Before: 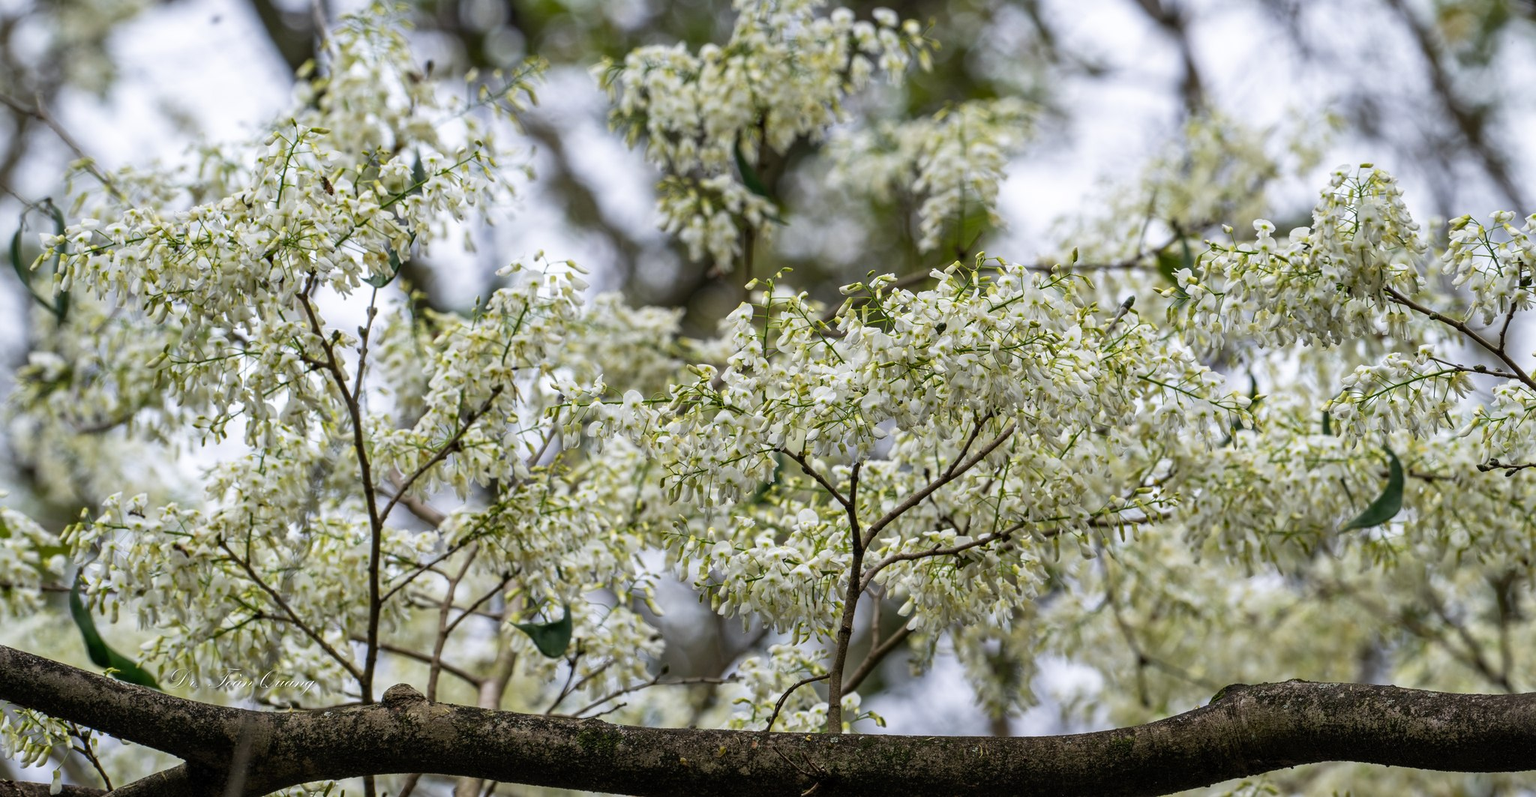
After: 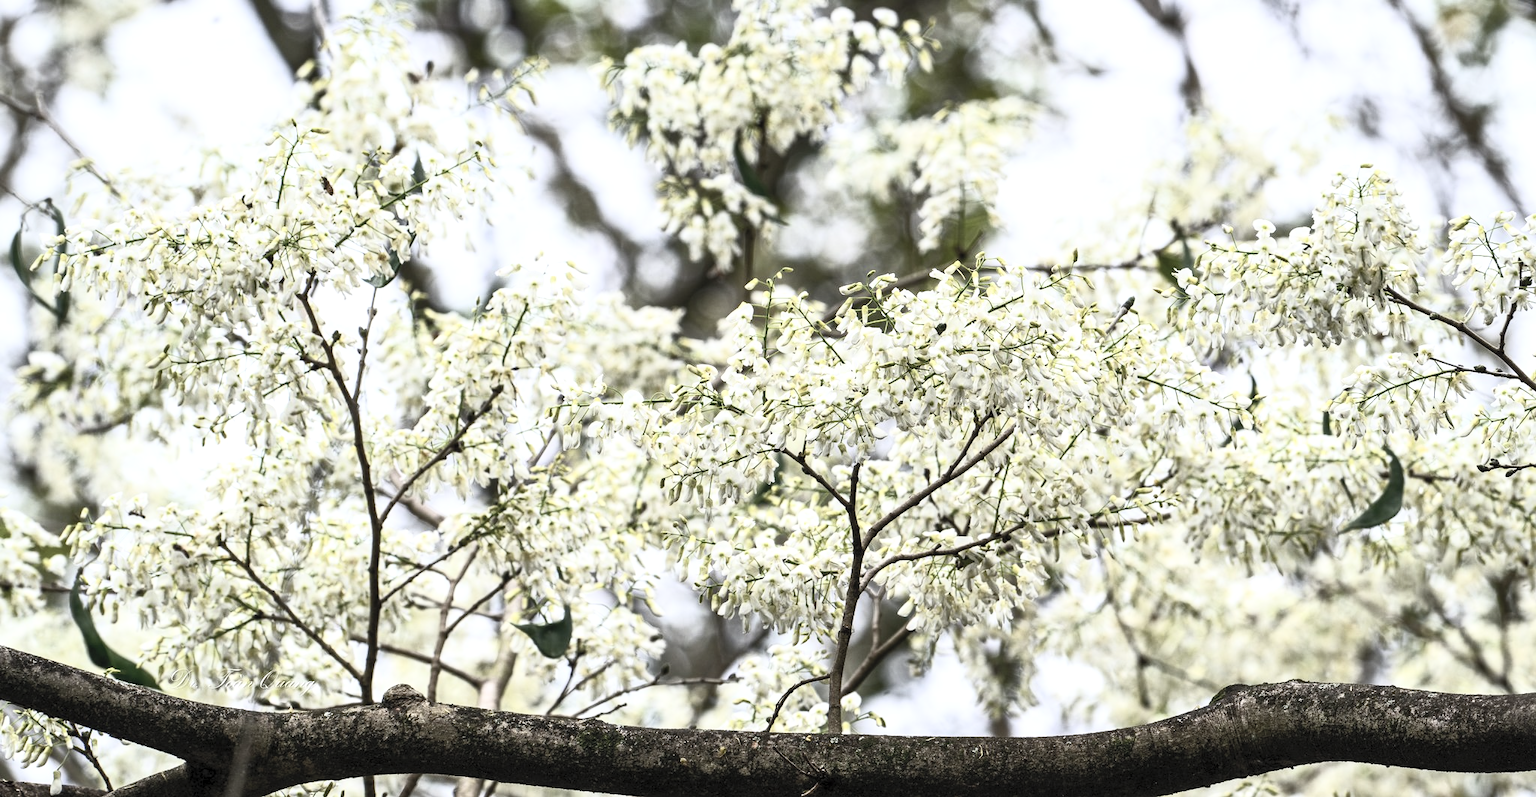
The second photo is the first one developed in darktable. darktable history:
local contrast: highlights 103%, shadows 97%, detail 120%, midtone range 0.2
contrast brightness saturation: contrast 0.559, brightness 0.575, saturation -0.339
